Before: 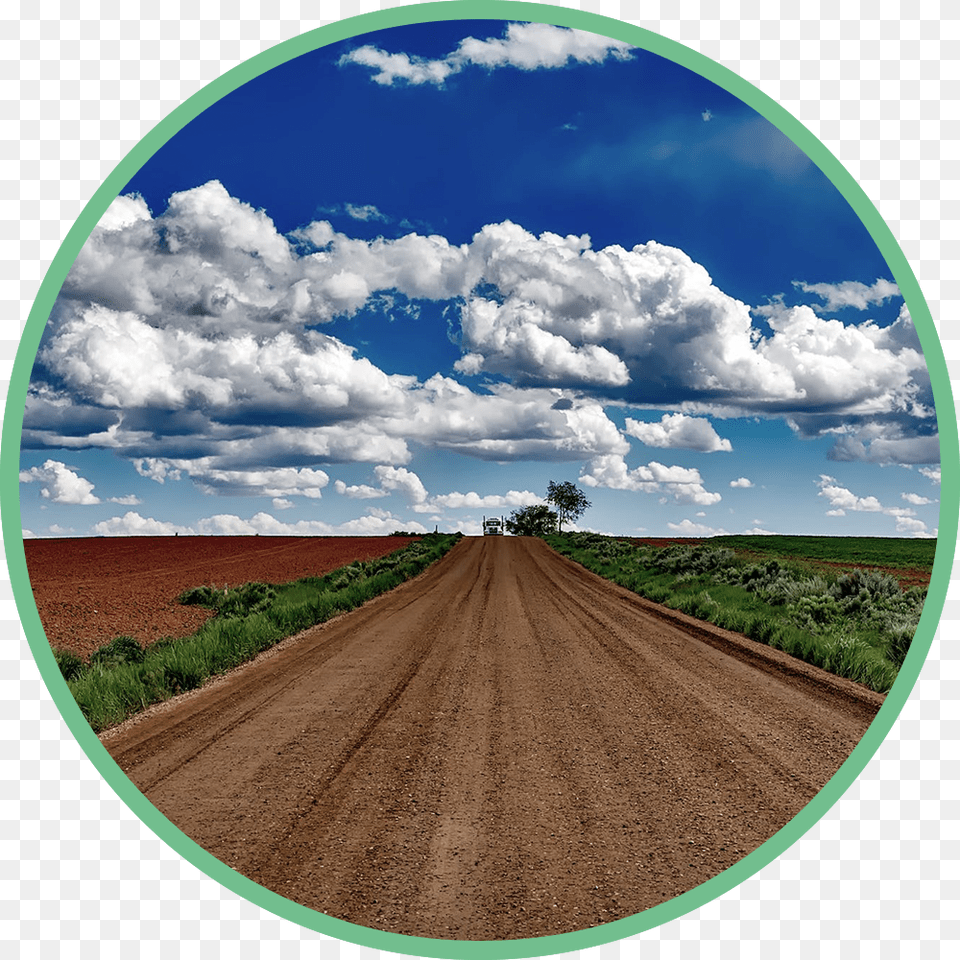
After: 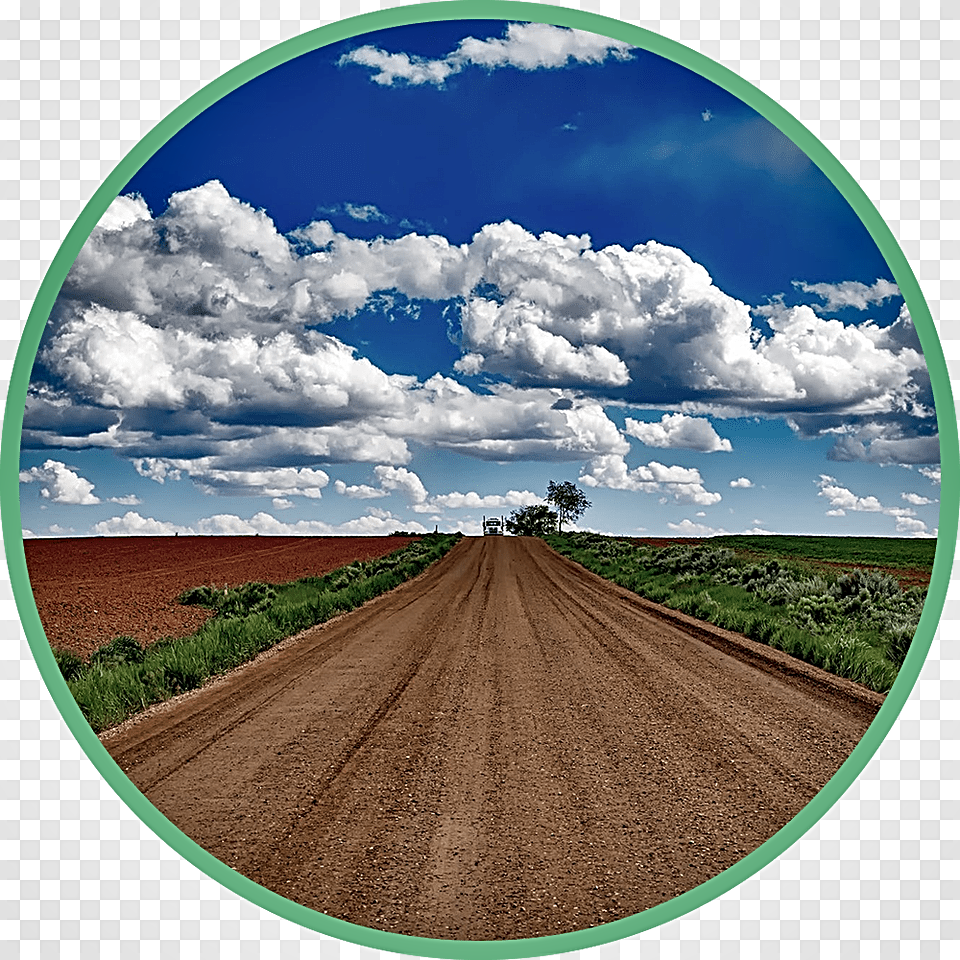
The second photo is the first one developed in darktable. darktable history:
sharpen: radius 2.584, amount 0.688
shadows and highlights: soften with gaussian
